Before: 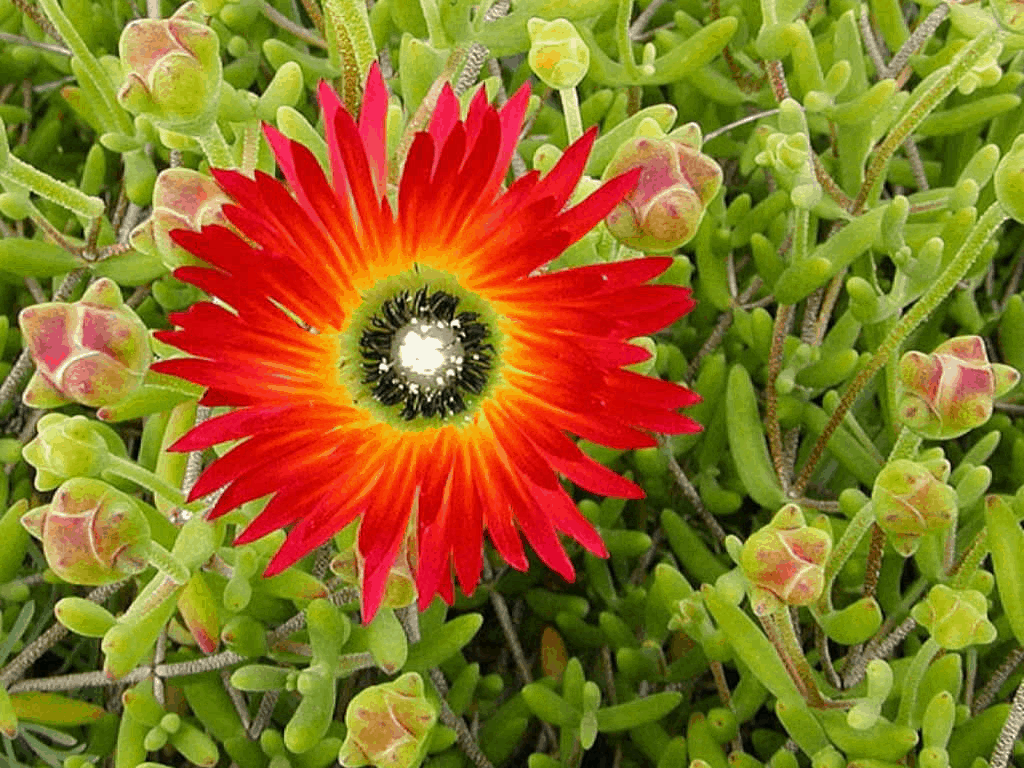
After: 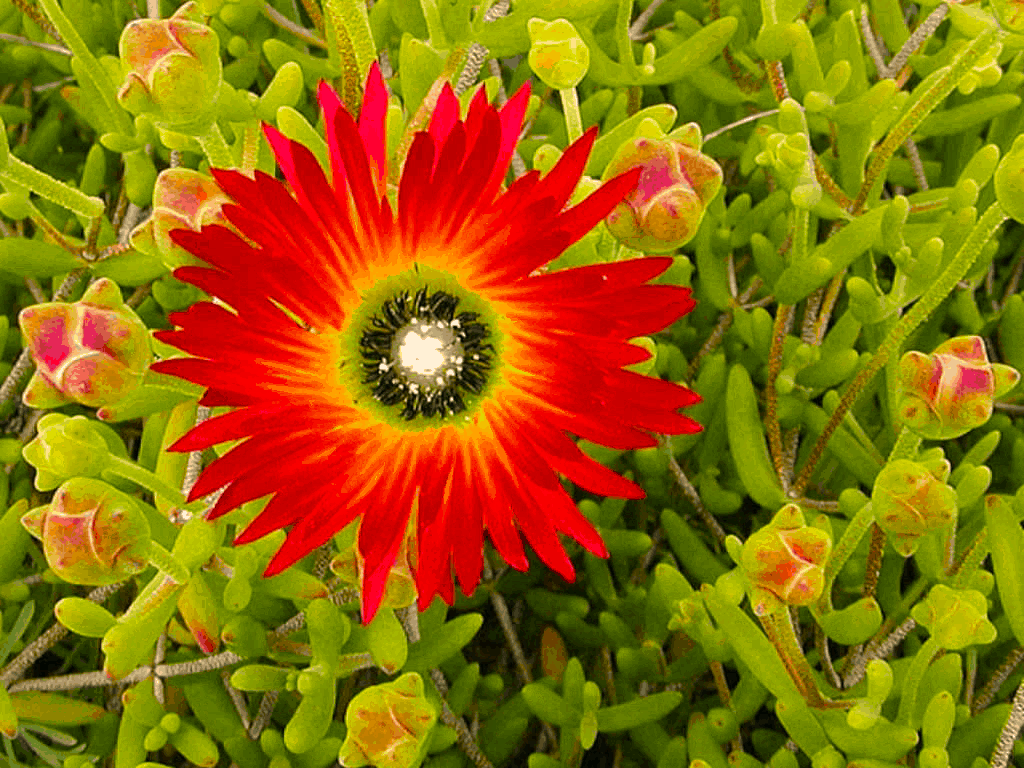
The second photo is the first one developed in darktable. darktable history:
color balance rgb: linear chroma grading › global chroma 9.792%, perceptual saturation grading › global saturation 30.944%, global vibrance 20%
shadows and highlights: radius 124.96, shadows 21.17, highlights -22.62, low approximation 0.01
color correction: highlights a* 7.98, highlights b* 4.02
